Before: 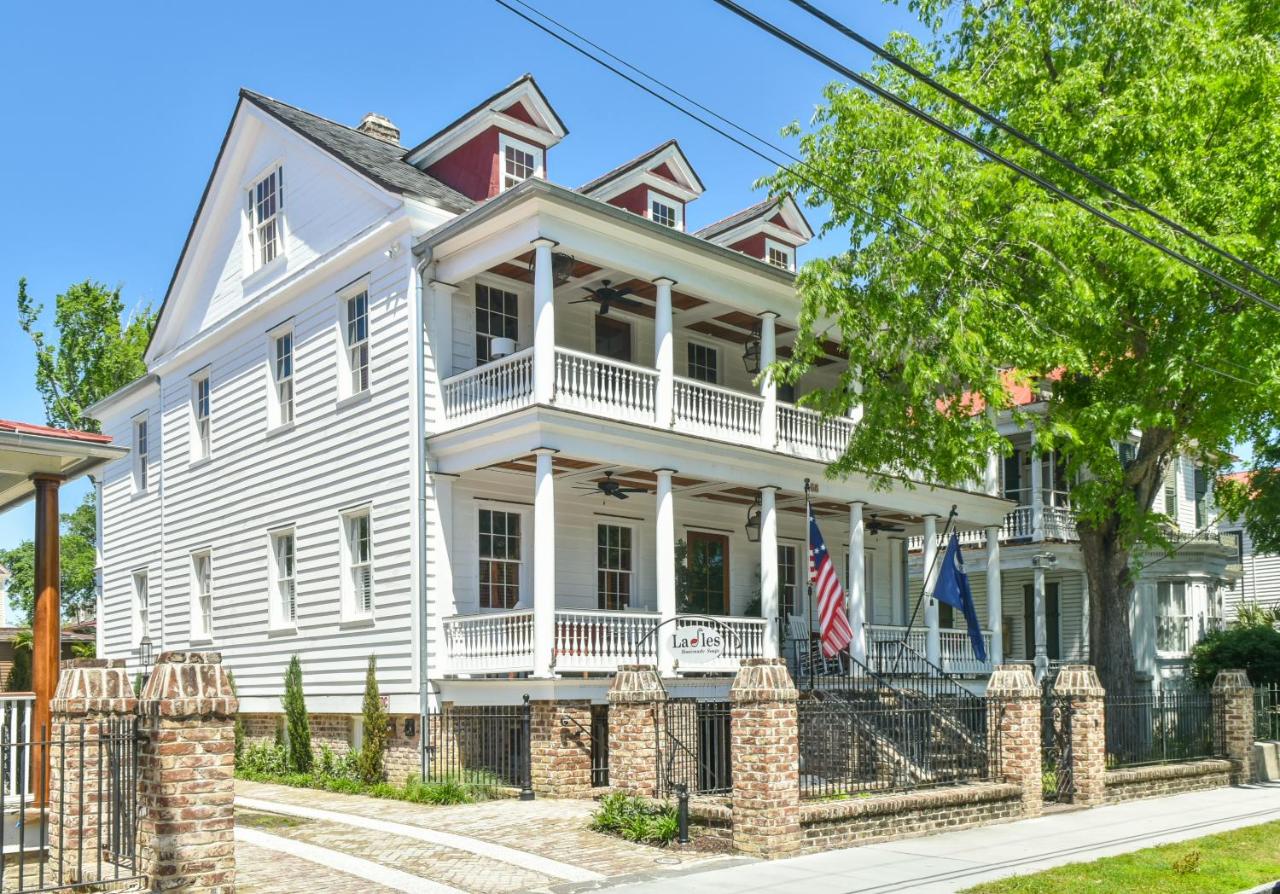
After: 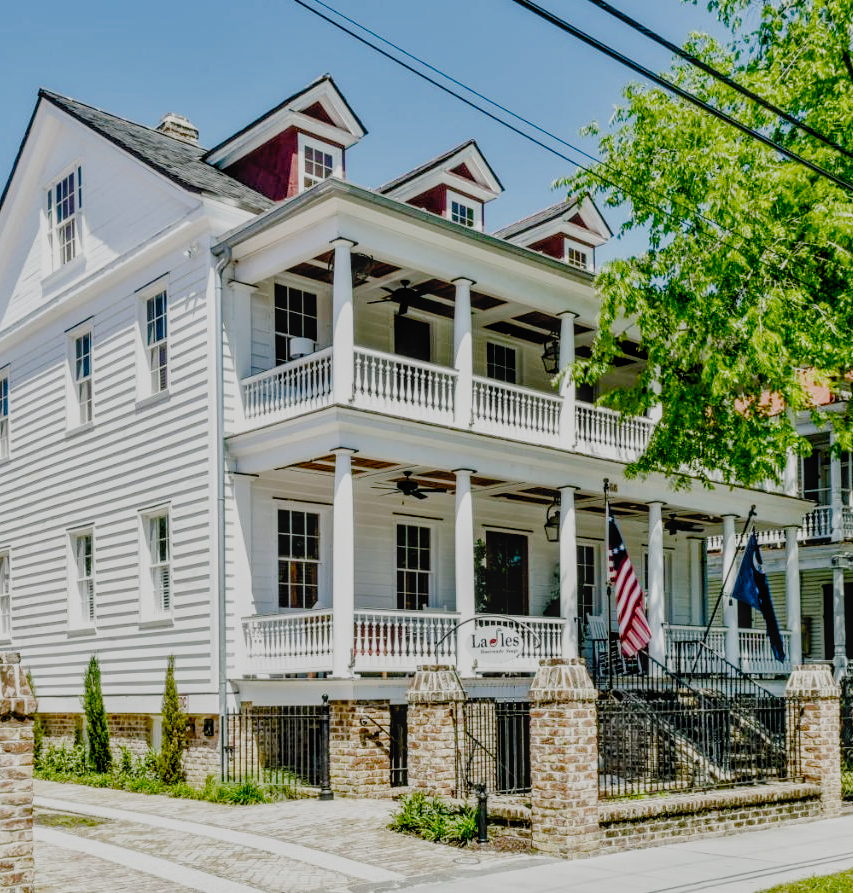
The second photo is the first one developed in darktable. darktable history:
crop and rotate: left 15.754%, right 17.579%
filmic rgb: black relative exposure -2.85 EV, white relative exposure 4.56 EV, hardness 1.77, contrast 1.25, preserve chrominance no, color science v5 (2021)
color balance: output saturation 98.5%
local contrast: on, module defaults
color balance rgb: perceptual saturation grading › global saturation 20%, perceptual saturation grading › highlights -25%, perceptual saturation grading › shadows 50%
contrast brightness saturation: contrast -0.08, brightness -0.04, saturation -0.11
